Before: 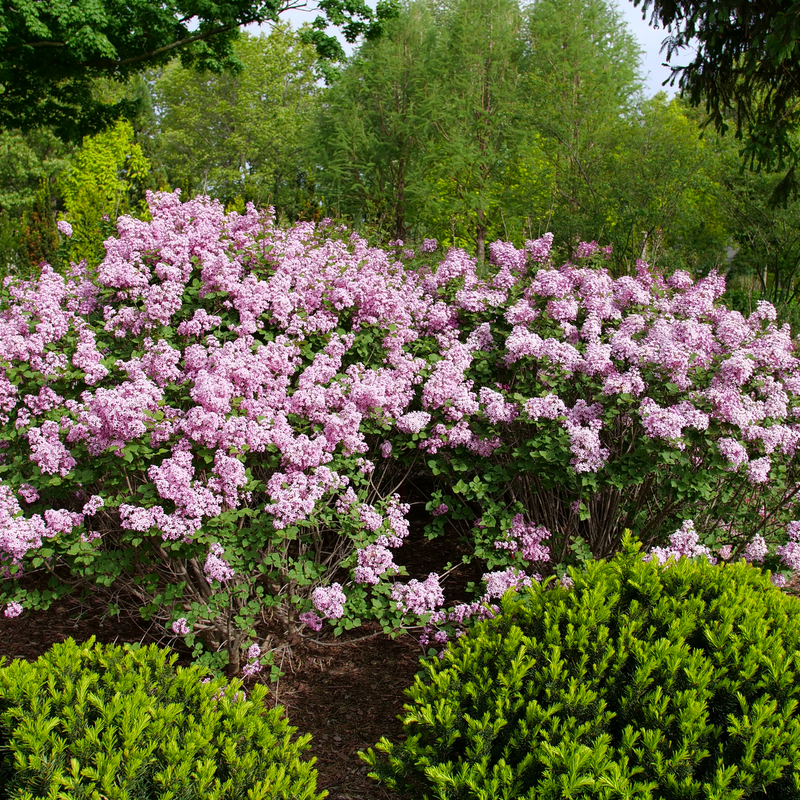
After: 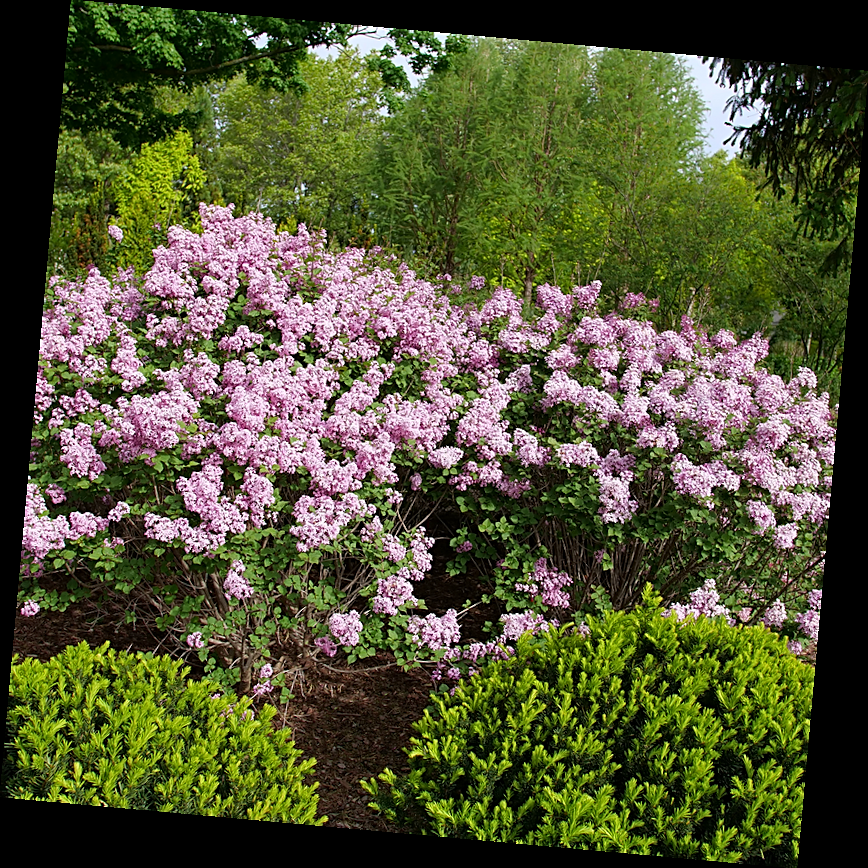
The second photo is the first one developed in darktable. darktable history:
rotate and perspective: rotation 5.12°, automatic cropping off
sharpen: on, module defaults
